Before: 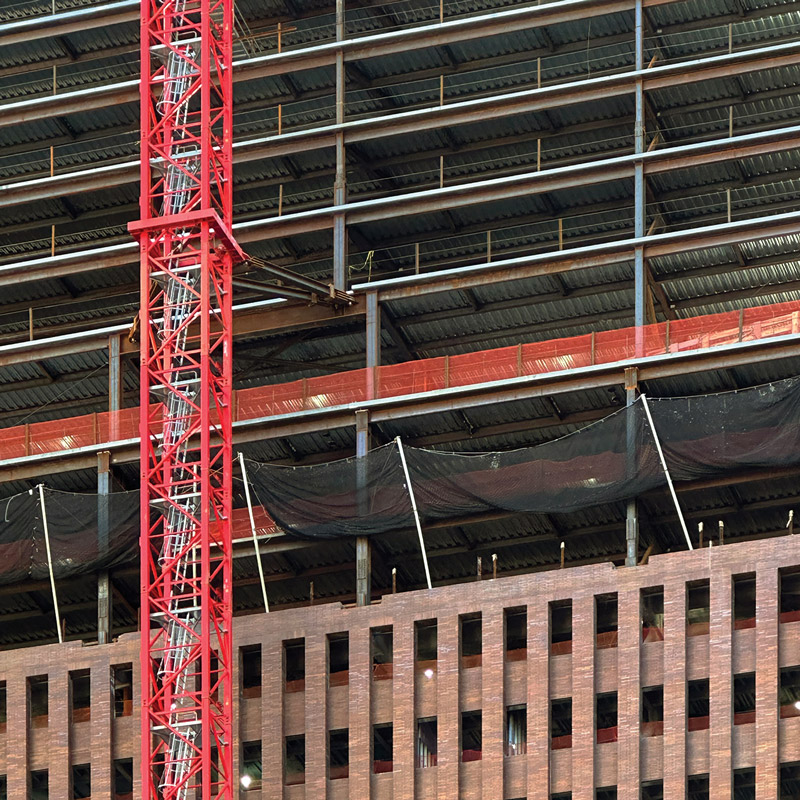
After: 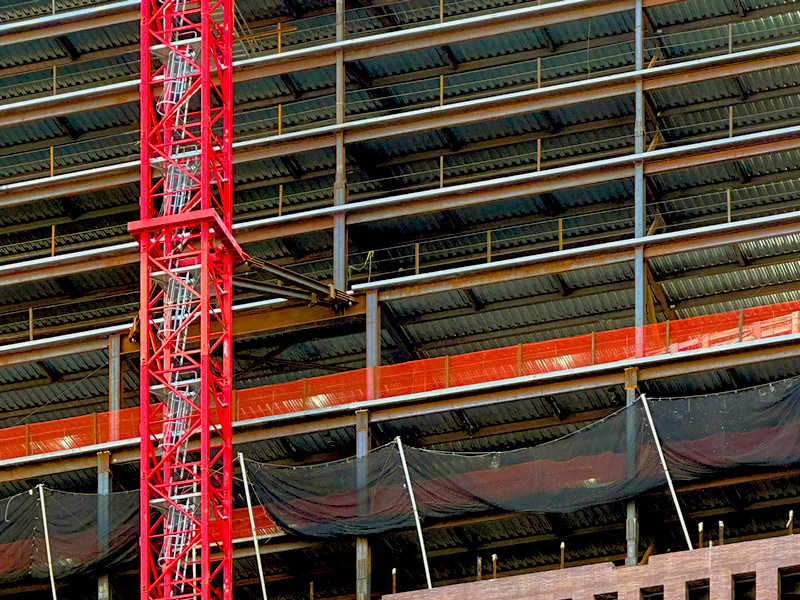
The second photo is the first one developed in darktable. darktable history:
crop: bottom 24.987%
shadows and highlights: shadows 42.94, highlights 6.88
color balance rgb: perceptual saturation grading › global saturation 27.976%, perceptual saturation grading › highlights -25.23%, perceptual saturation grading › mid-tones 25.594%, perceptual saturation grading › shadows 49.558%, contrast -10.135%
exposure: black level correction 0.009, exposure 0.118 EV, compensate highlight preservation false
